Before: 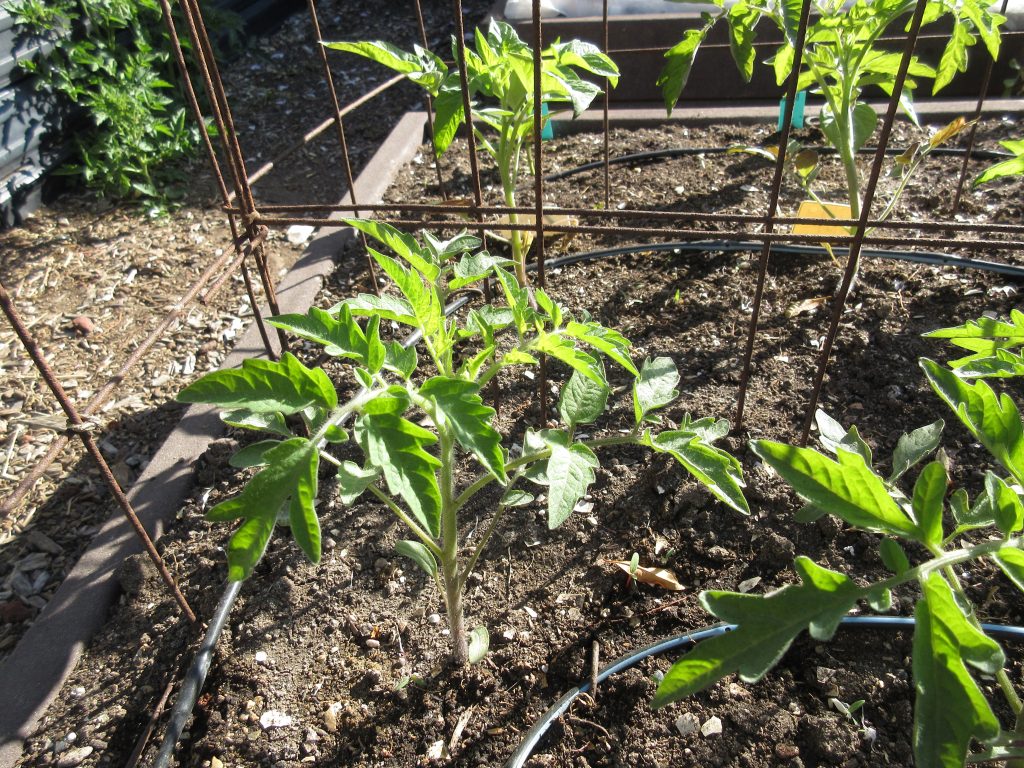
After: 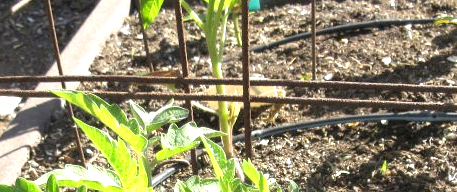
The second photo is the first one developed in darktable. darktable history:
exposure: exposure 0.657 EV, compensate highlight preservation false
crop: left 28.64%, top 16.832%, right 26.637%, bottom 58.055%
white balance: emerald 1
